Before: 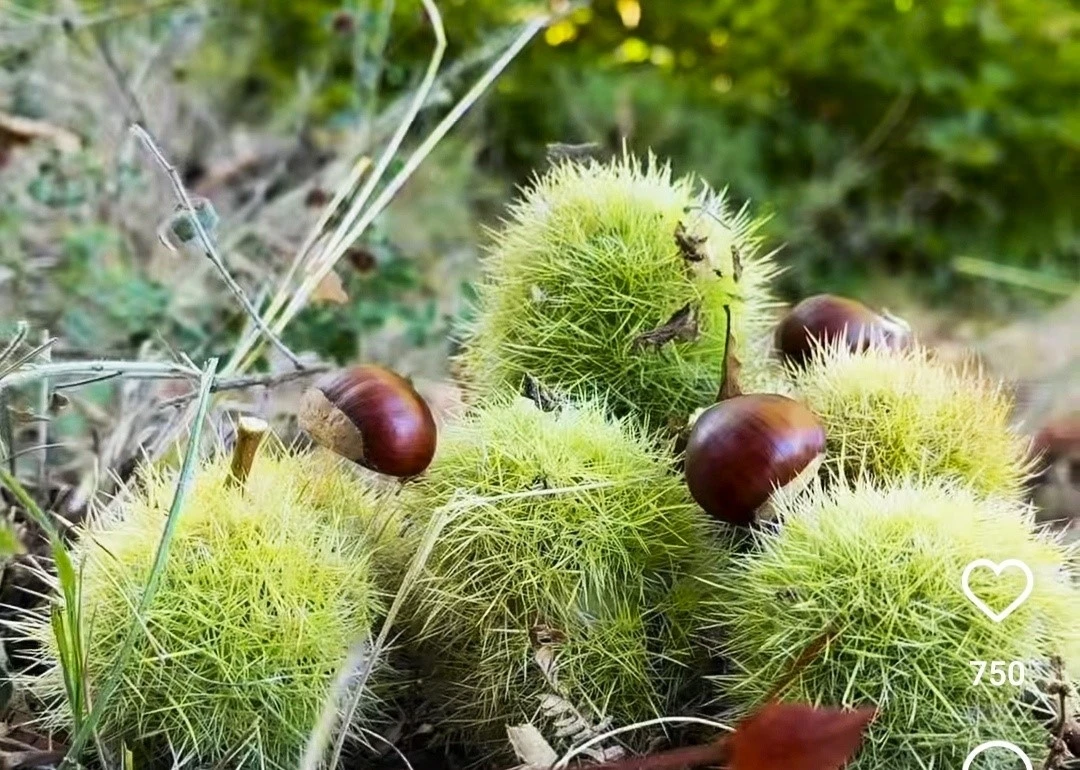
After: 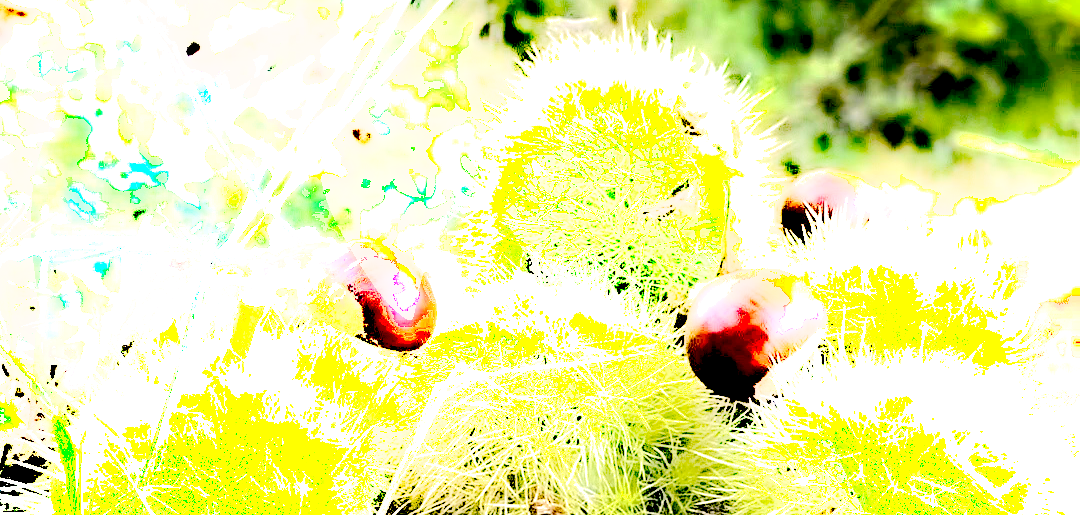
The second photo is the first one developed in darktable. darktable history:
exposure: black level correction 0.016, exposure 1.792 EV, compensate highlight preservation false
crop: top 16.342%, bottom 16.774%
color correction: highlights a* 5.87, highlights b* 4.85
shadows and highlights: shadows -89.57, highlights 89.82, soften with gaussian
